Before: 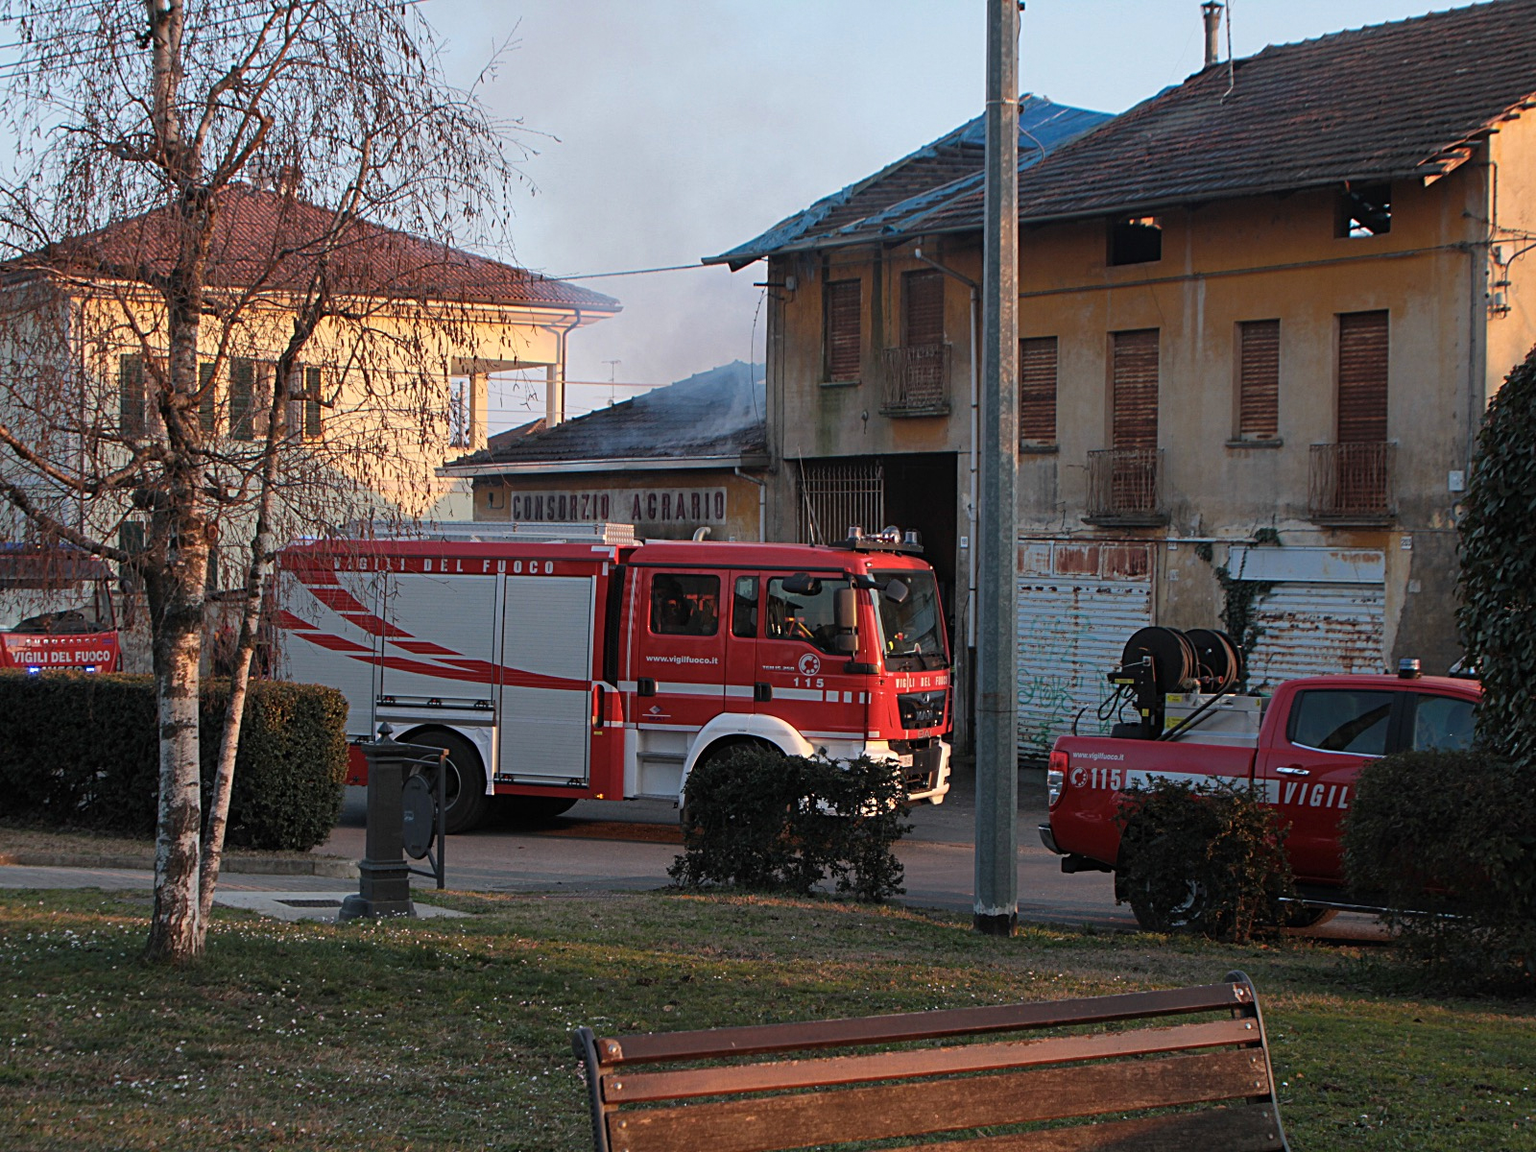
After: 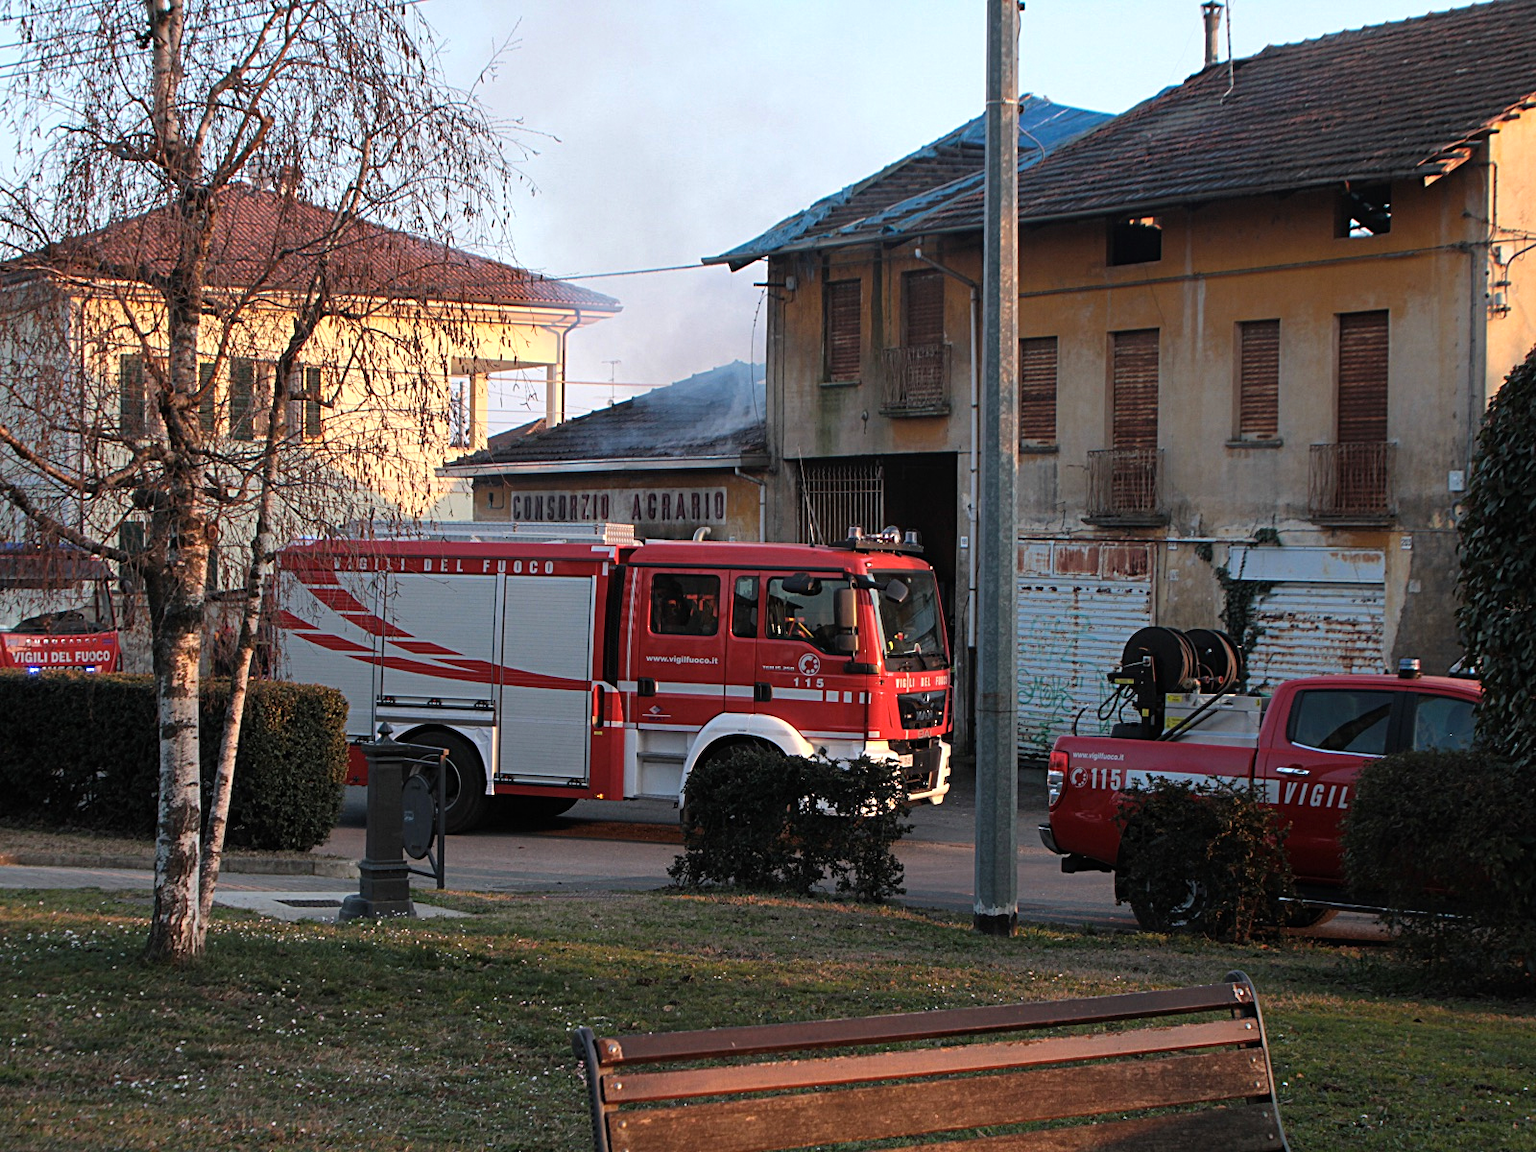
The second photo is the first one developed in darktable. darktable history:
tone equalizer: -8 EV -0.42 EV, -7 EV -0.392 EV, -6 EV -0.318 EV, -5 EV -0.195 EV, -3 EV 0.187 EV, -2 EV 0.314 EV, -1 EV 0.363 EV, +0 EV 0.425 EV
